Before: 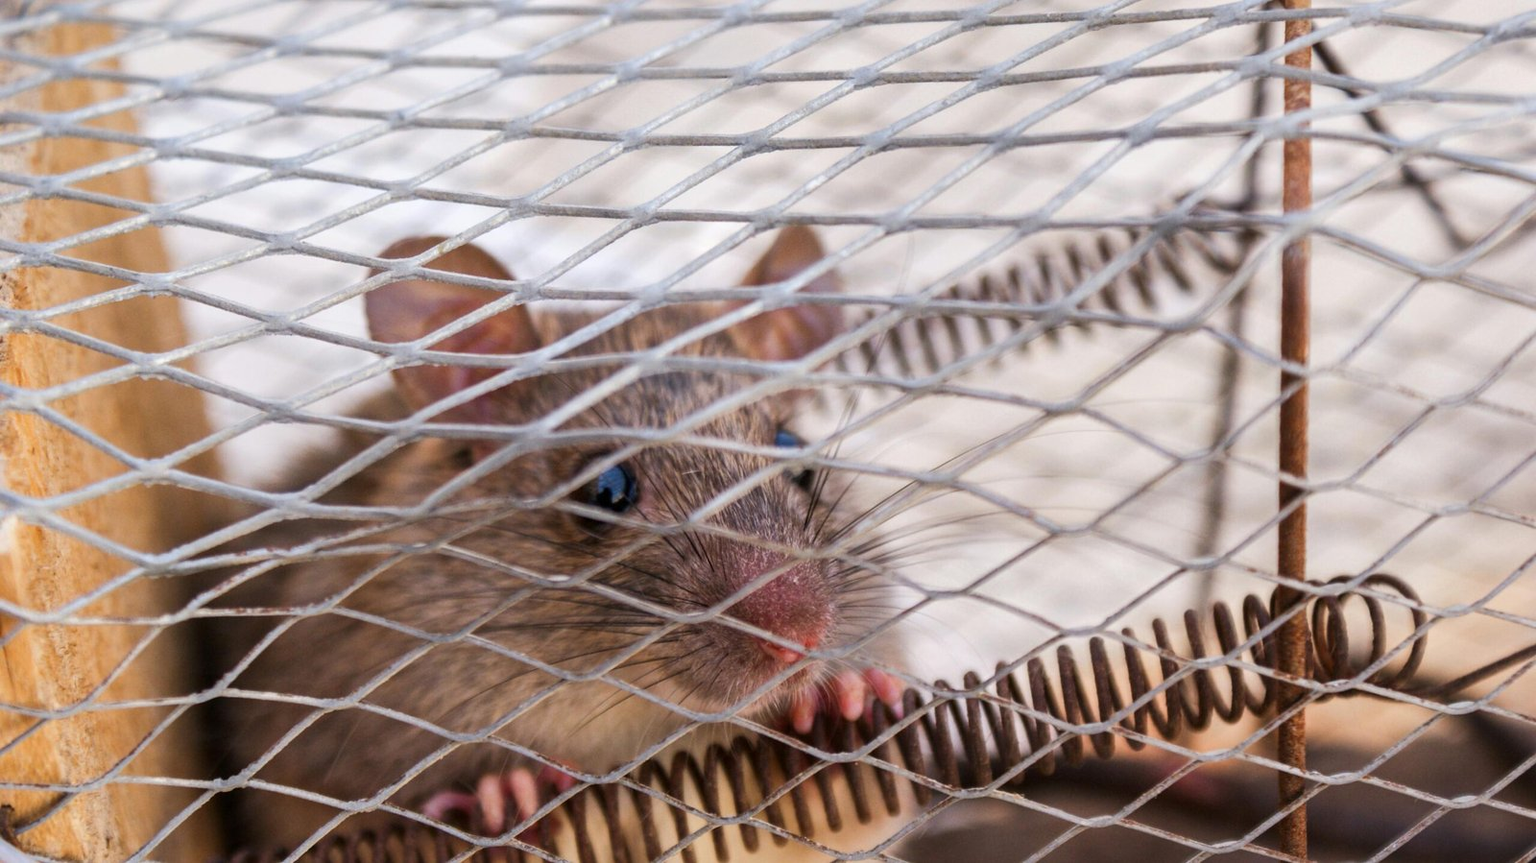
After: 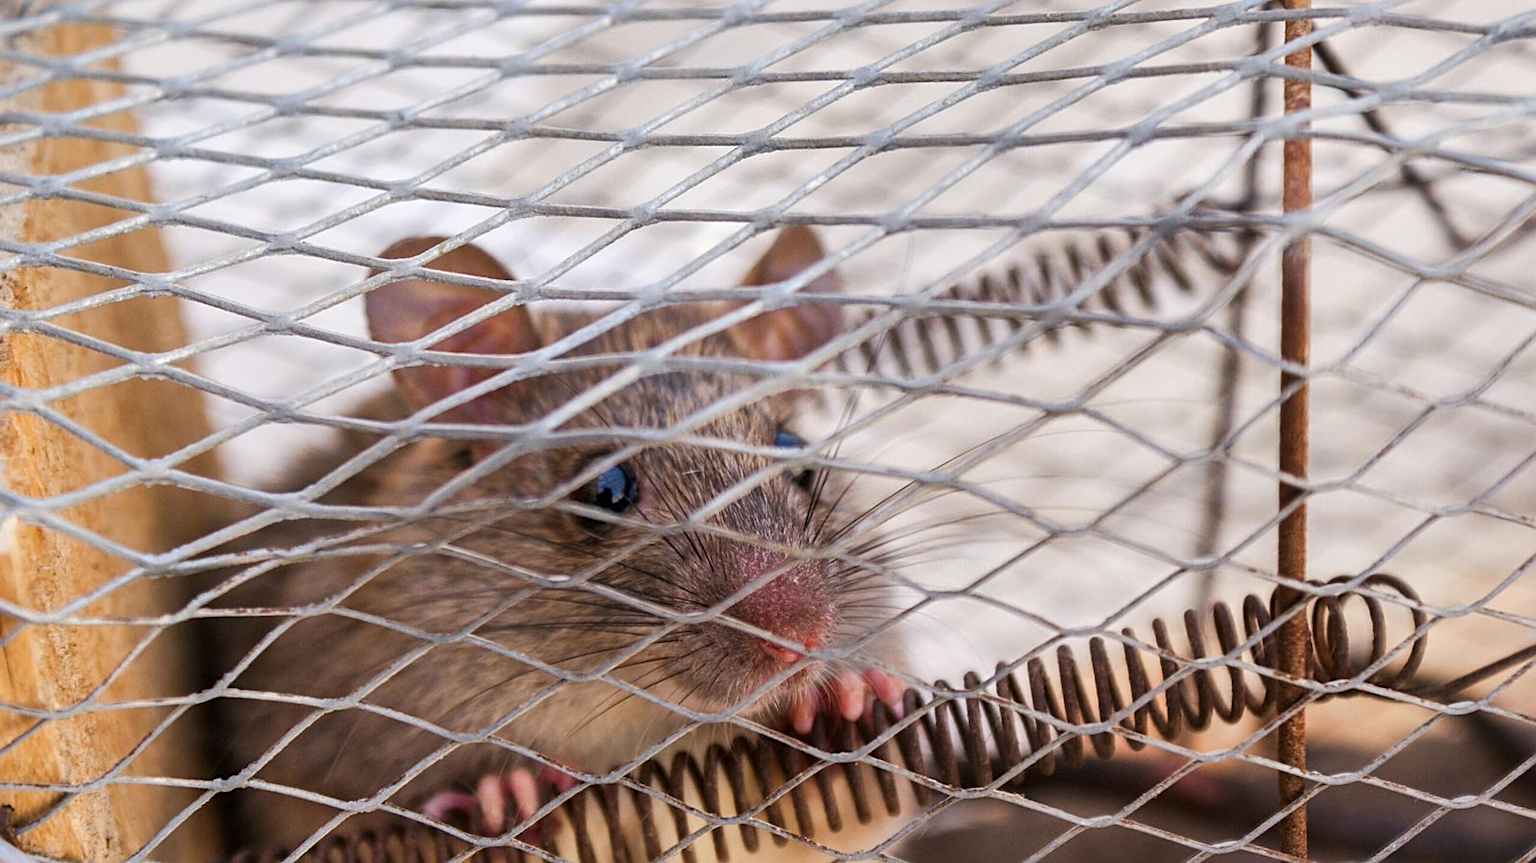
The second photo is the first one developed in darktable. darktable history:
tone equalizer: on, module defaults
sharpen: on, module defaults
shadows and highlights: shadows 37.27, highlights -28.18, soften with gaussian
